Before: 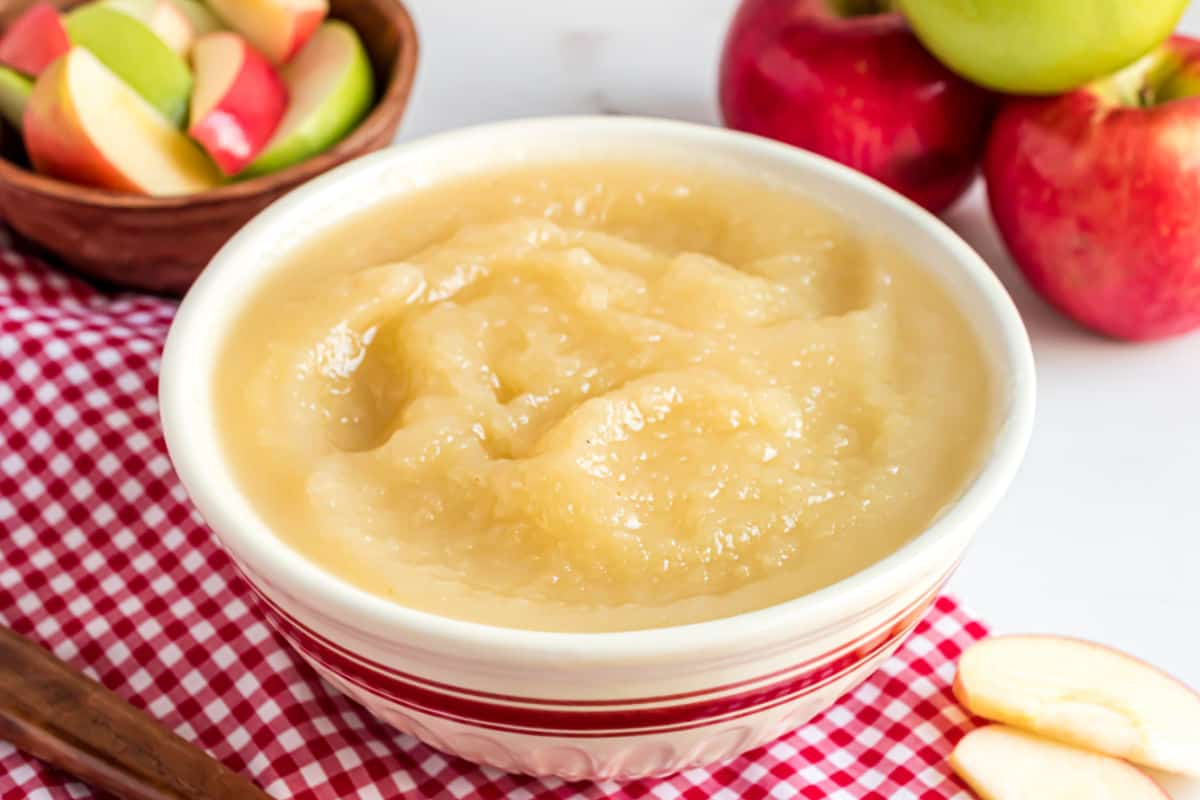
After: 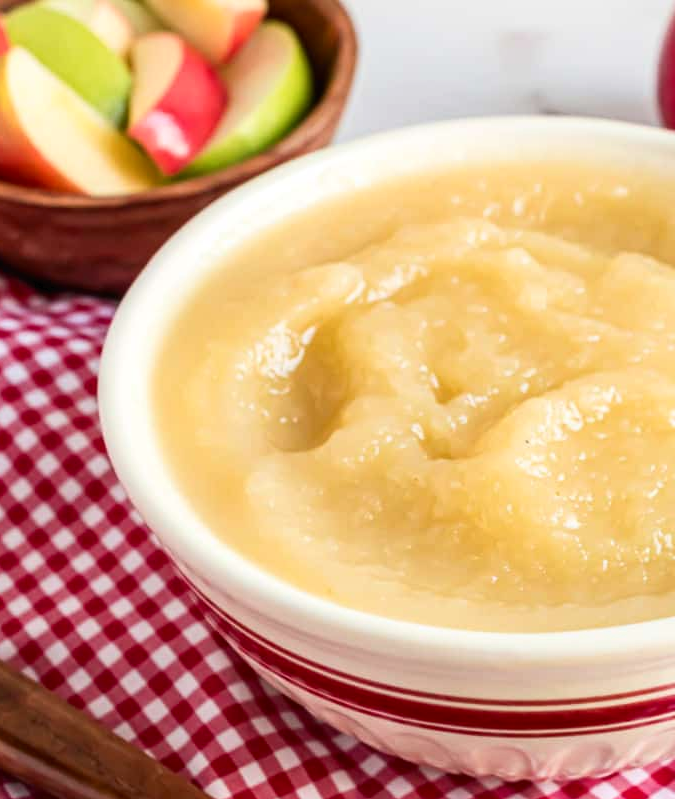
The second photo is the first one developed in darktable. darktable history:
crop: left 5.114%, right 38.589%
tone curve: curves: ch0 [(0, 0) (0.003, 0.01) (0.011, 0.015) (0.025, 0.023) (0.044, 0.037) (0.069, 0.055) (0.1, 0.08) (0.136, 0.114) (0.177, 0.155) (0.224, 0.201) (0.277, 0.254) (0.335, 0.319) (0.399, 0.387) (0.468, 0.459) (0.543, 0.544) (0.623, 0.634) (0.709, 0.731) (0.801, 0.827) (0.898, 0.921) (1, 1)], color space Lab, independent channels, preserve colors none
fill light: on, module defaults
